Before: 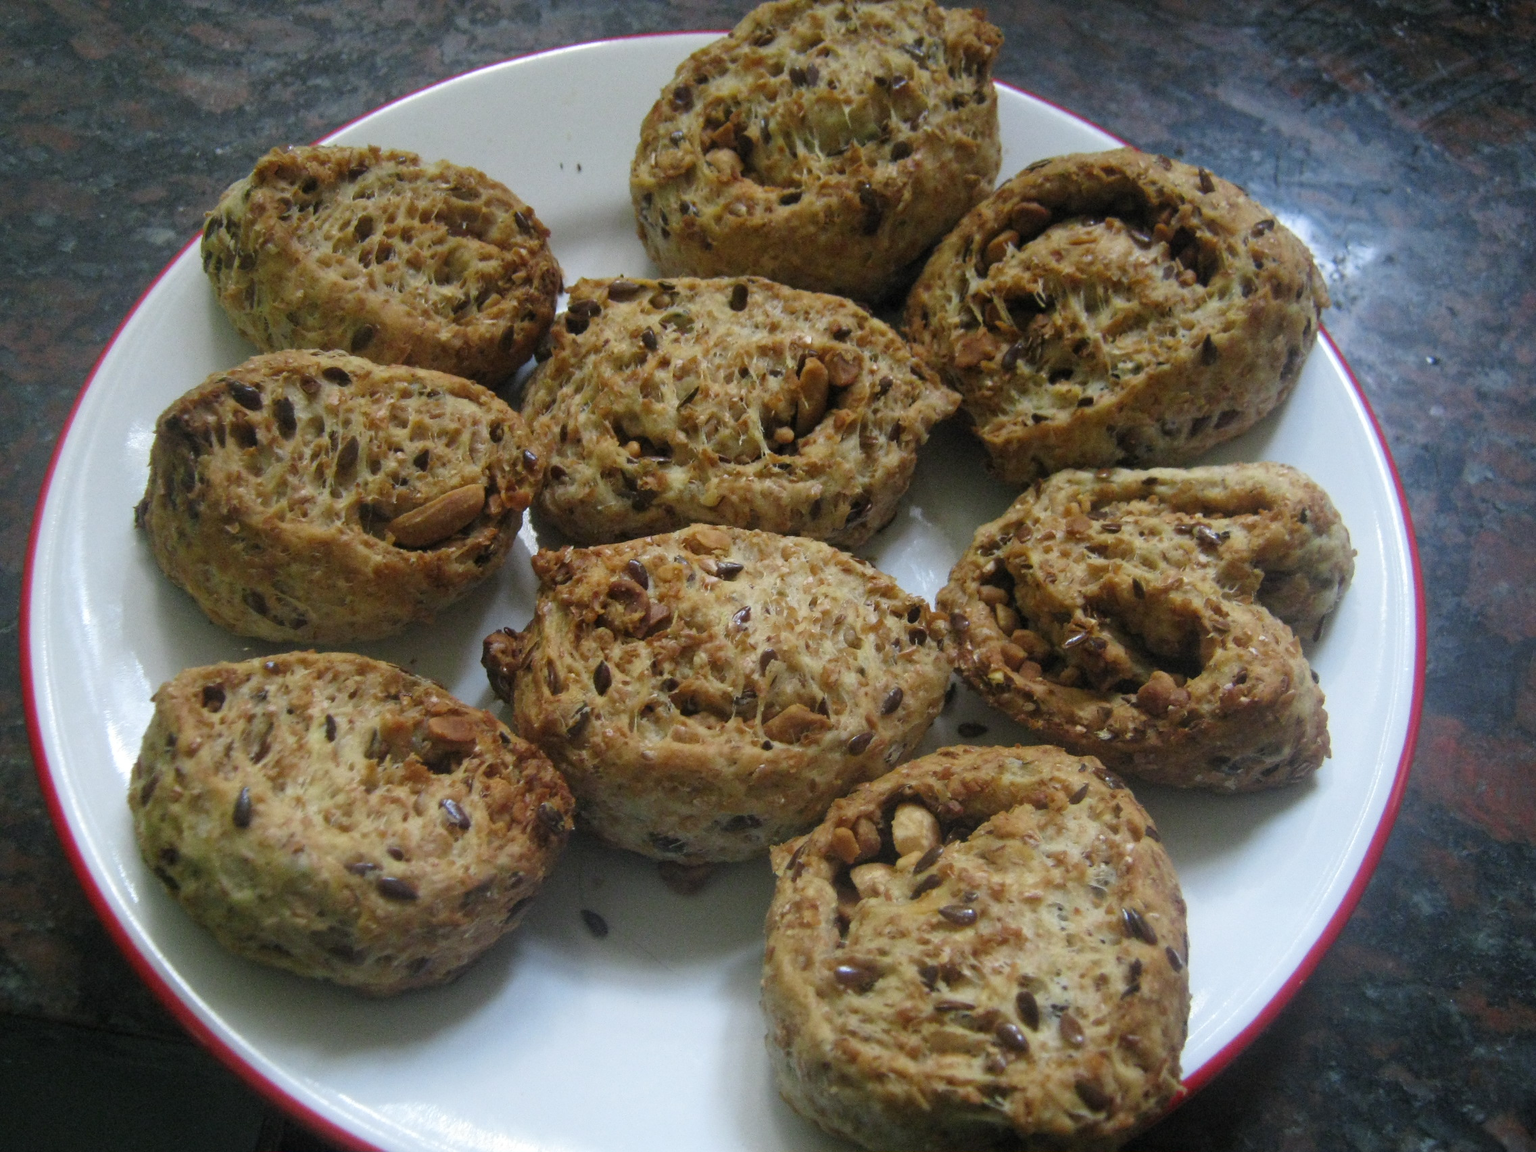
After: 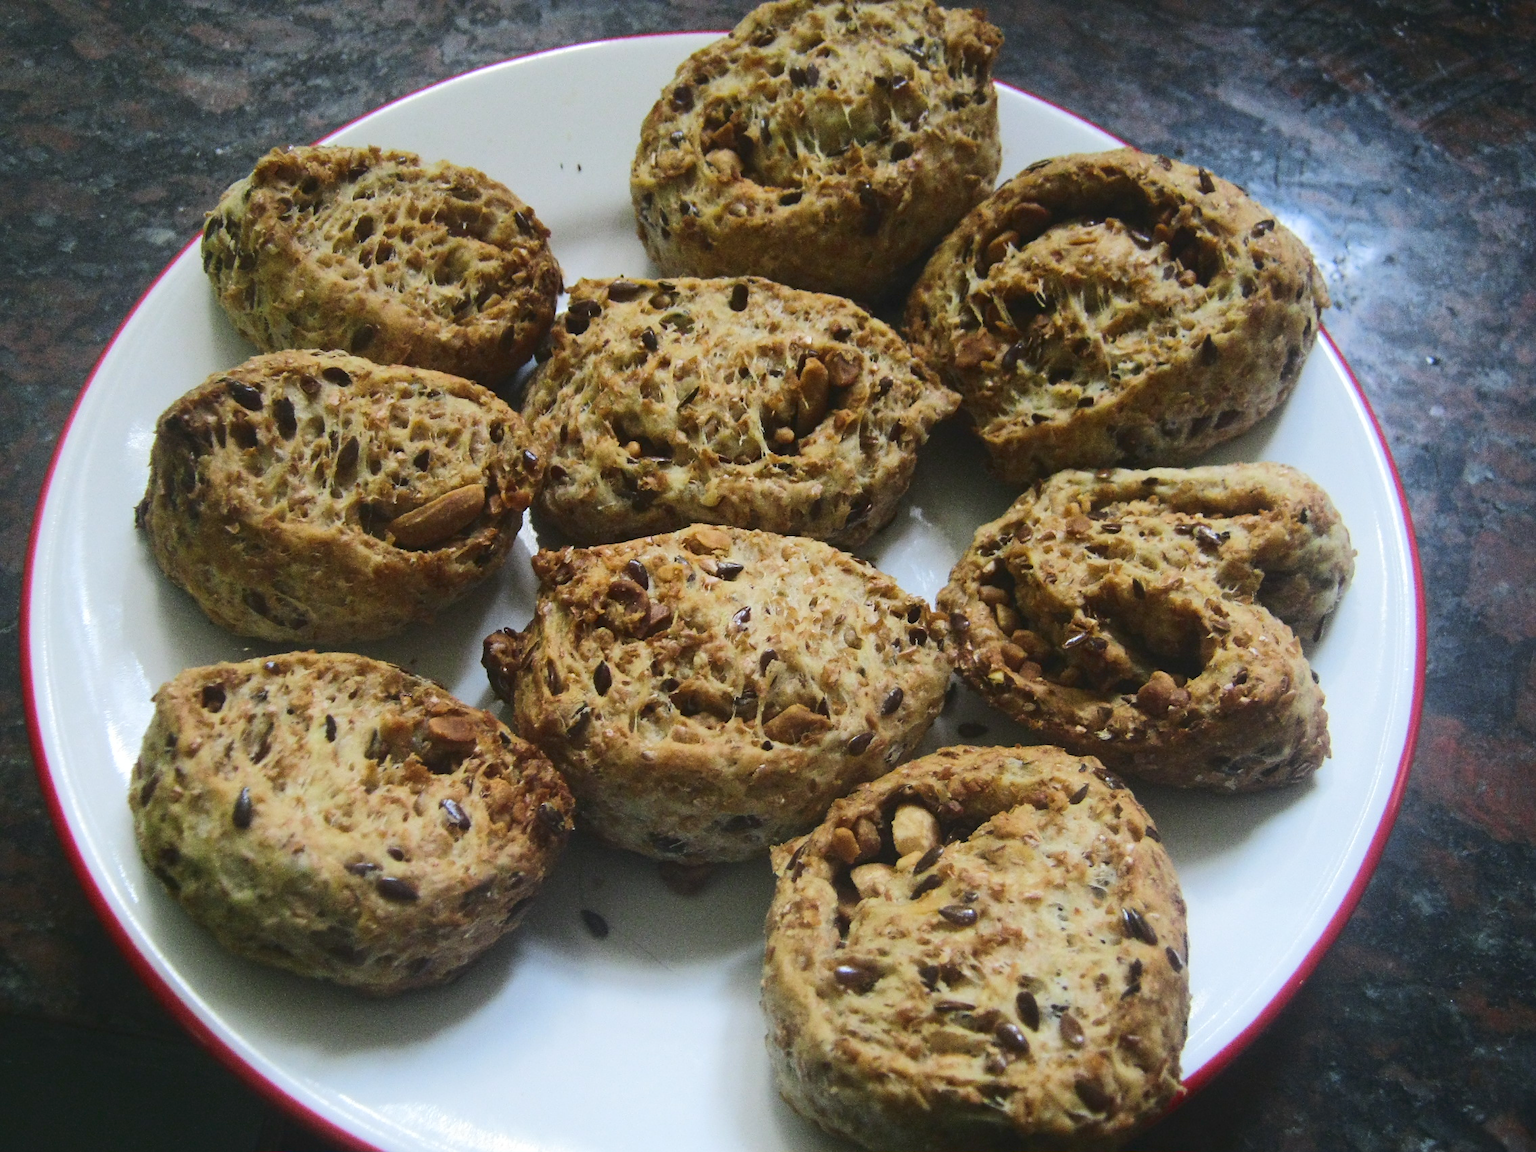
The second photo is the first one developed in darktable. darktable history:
tone curve: curves: ch0 [(0, 0) (0.003, 0.062) (0.011, 0.07) (0.025, 0.083) (0.044, 0.094) (0.069, 0.105) (0.1, 0.117) (0.136, 0.136) (0.177, 0.164) (0.224, 0.201) (0.277, 0.256) (0.335, 0.335) (0.399, 0.424) (0.468, 0.529) (0.543, 0.641) (0.623, 0.725) (0.709, 0.787) (0.801, 0.849) (0.898, 0.917) (1, 1)], color space Lab, linked channels, preserve colors none
sharpen: amount 0.215
